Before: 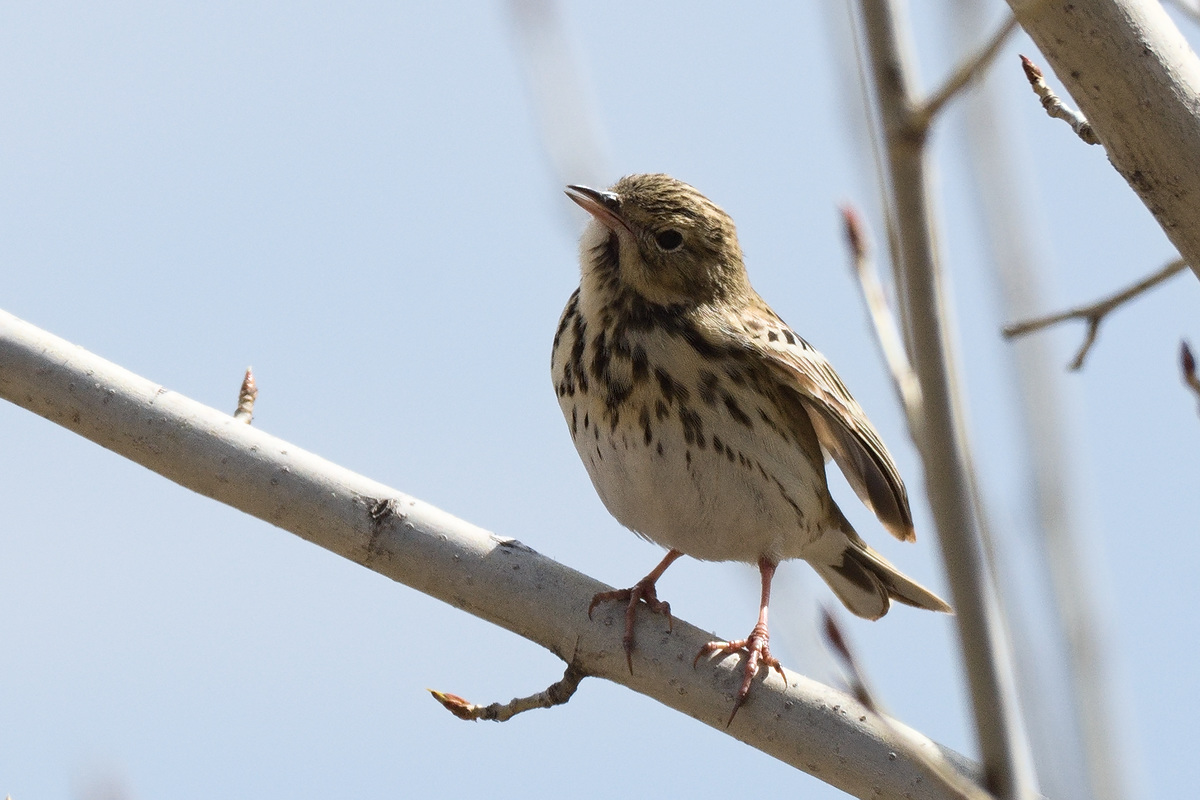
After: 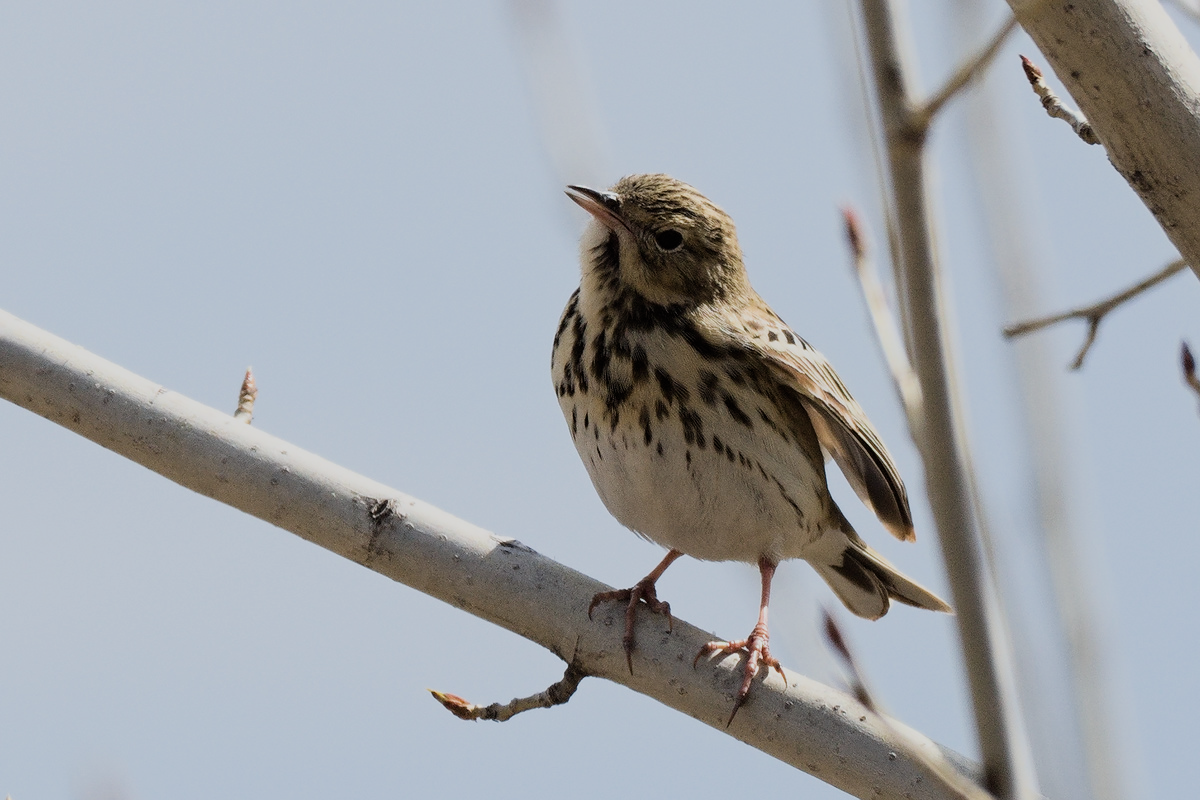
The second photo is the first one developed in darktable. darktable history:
filmic rgb: black relative exposure -7.65 EV, white relative exposure 4.56 EV, hardness 3.61, contrast 1.061
